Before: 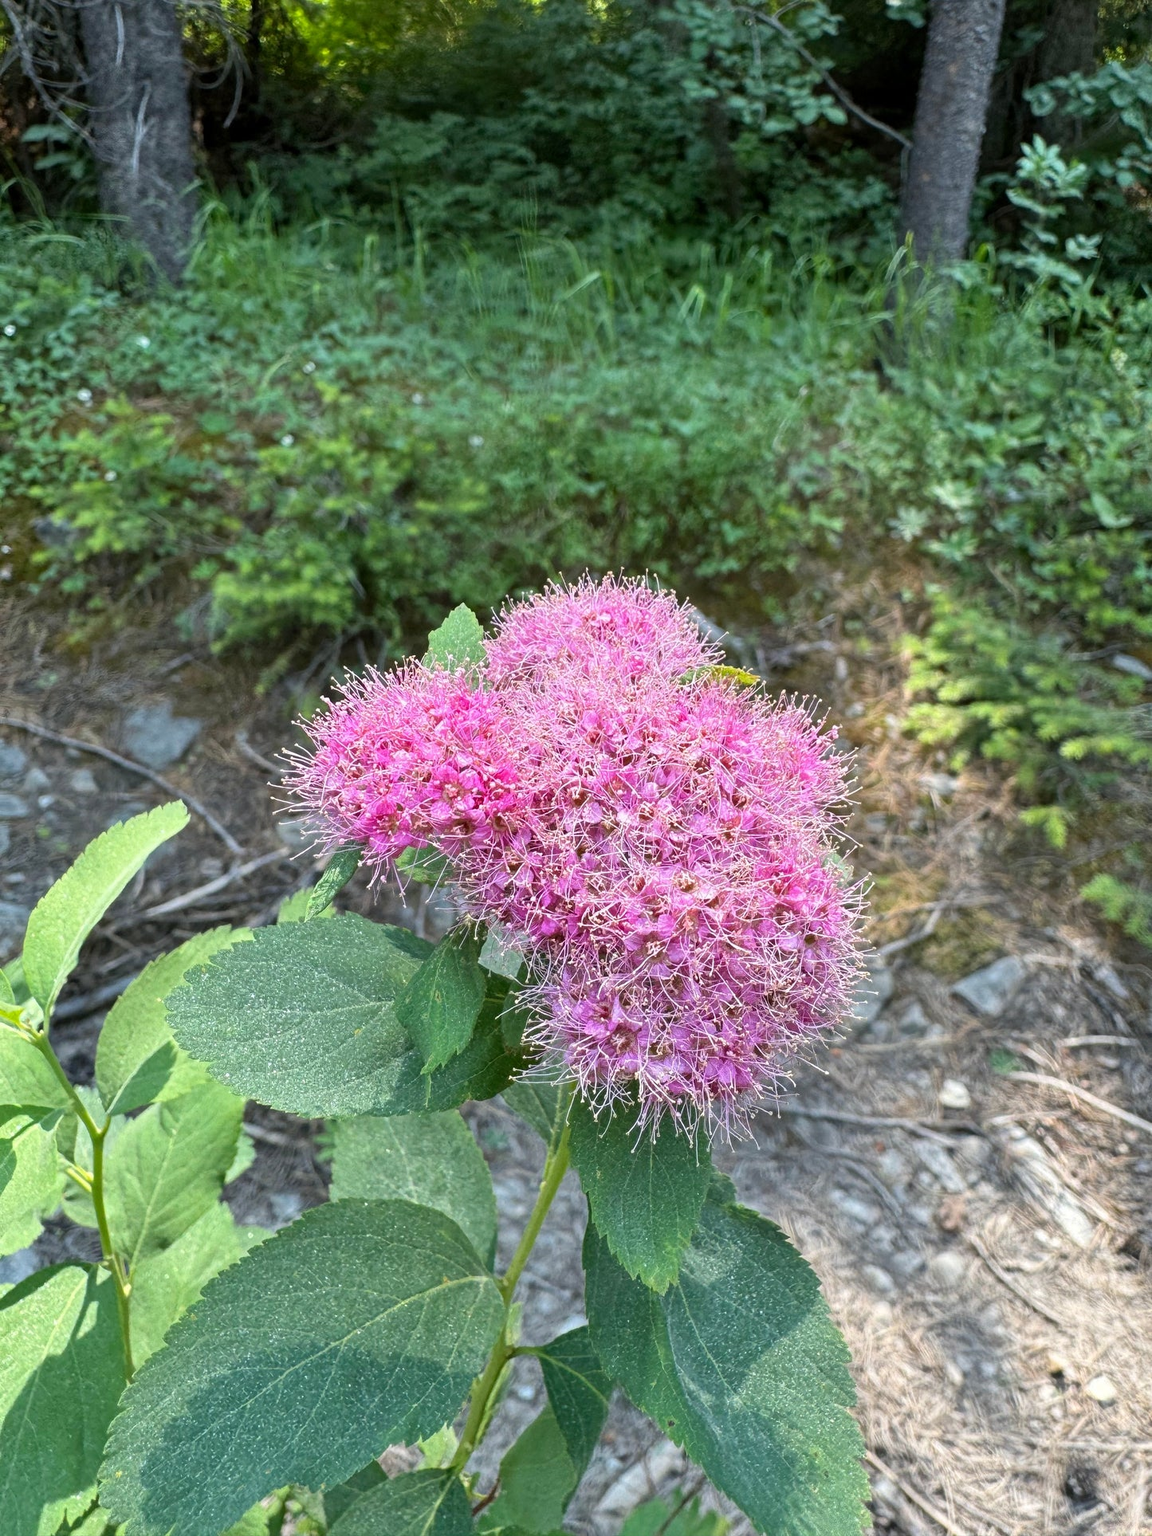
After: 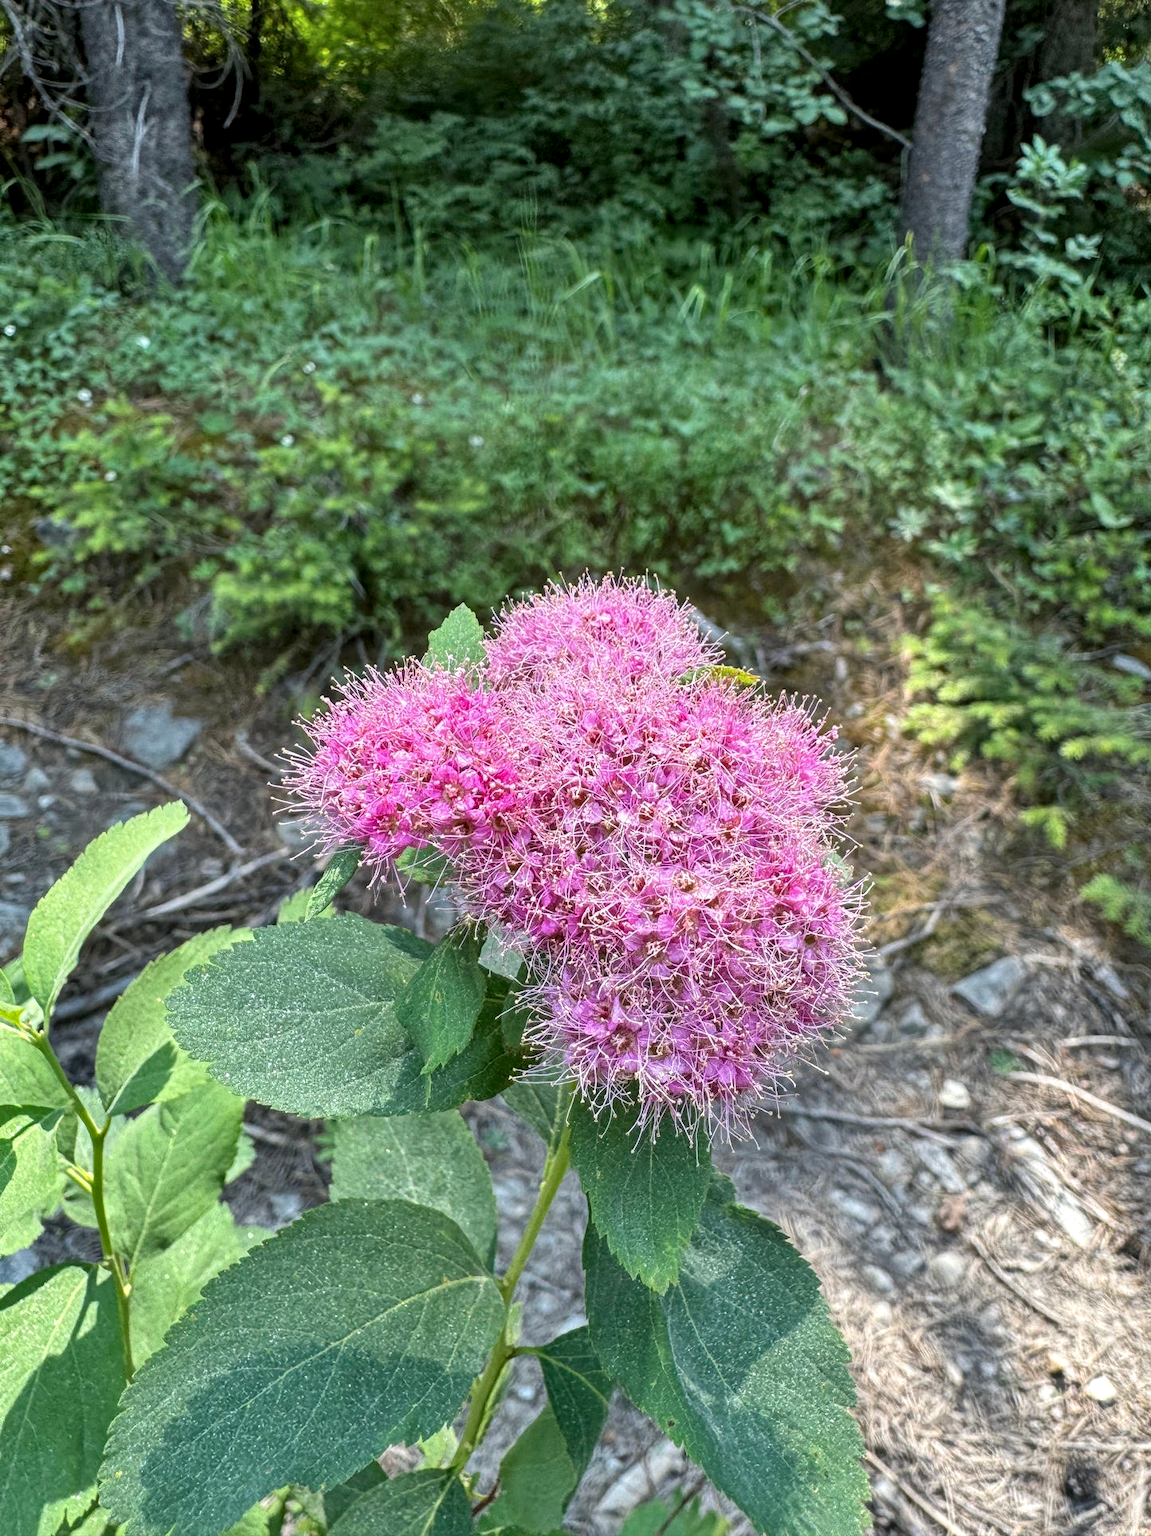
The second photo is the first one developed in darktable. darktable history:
shadows and highlights: shadows 32.95, highlights -46.9, compress 49.89%, soften with gaussian
local contrast: on, module defaults
